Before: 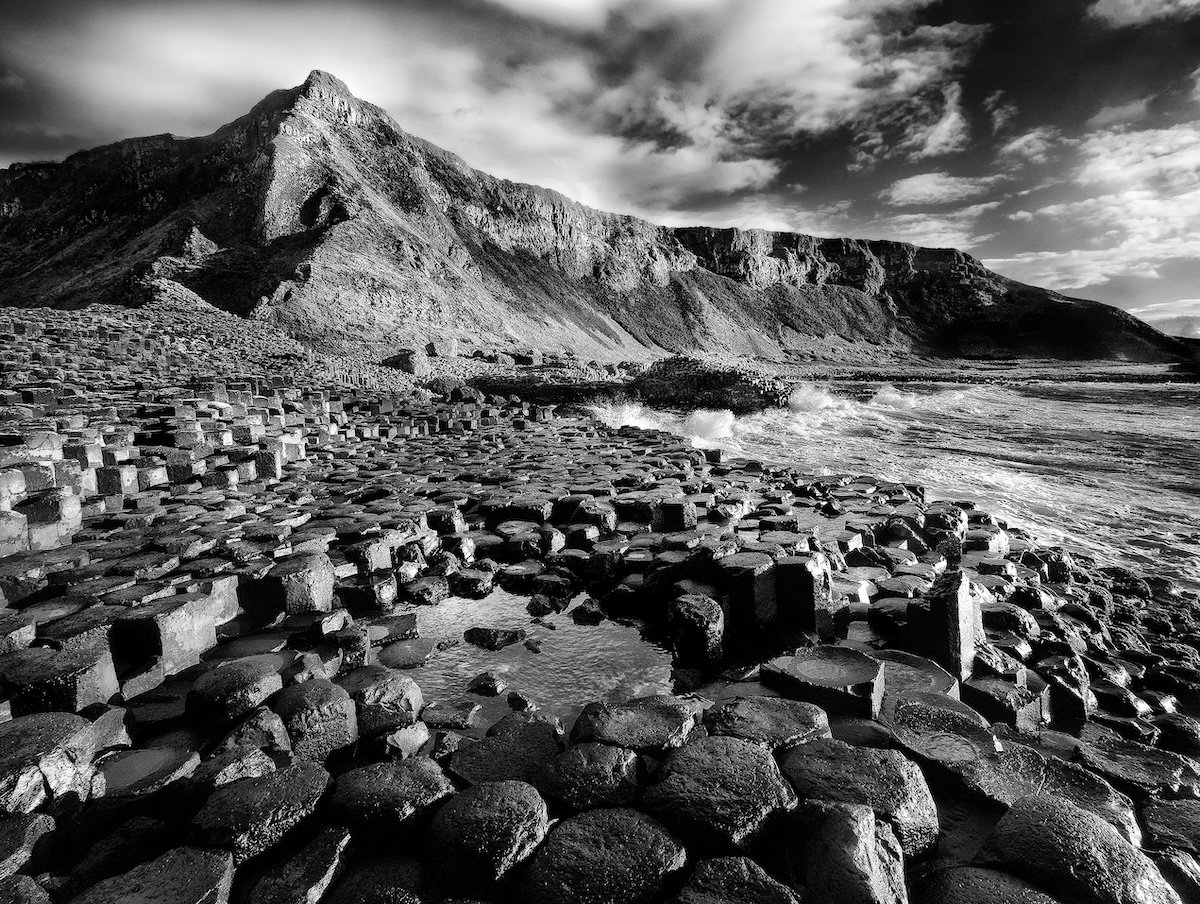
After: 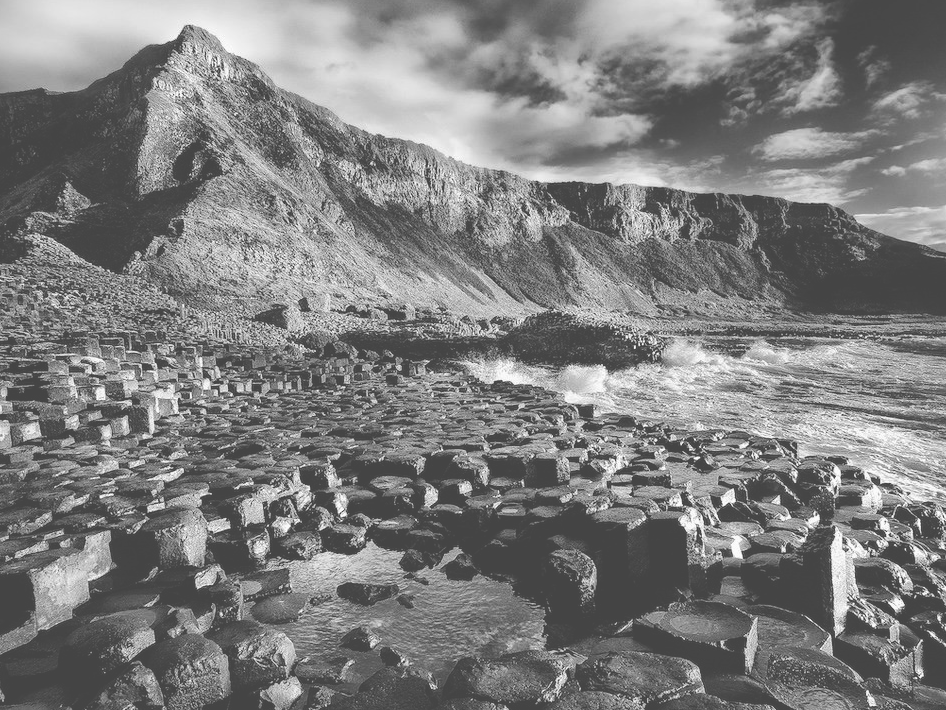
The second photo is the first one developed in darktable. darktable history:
exposure: black level correction -0.063, exposure -0.049 EV, compensate highlight preservation false
crop and rotate: left 10.639%, top 5.061%, right 10.476%, bottom 16.374%
